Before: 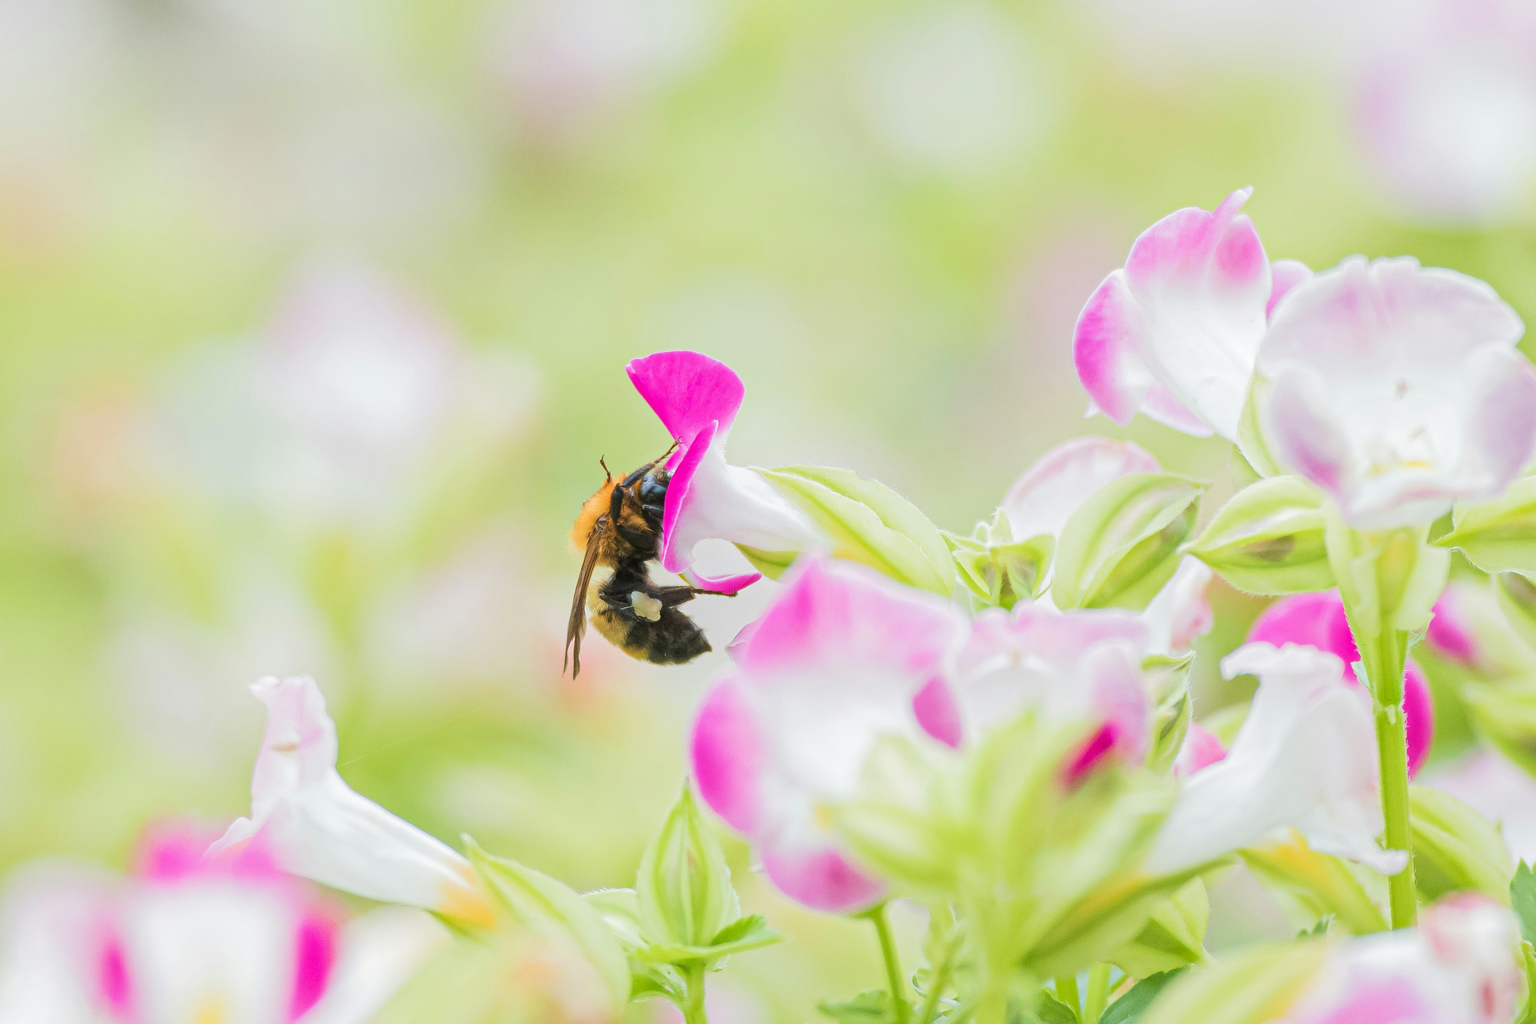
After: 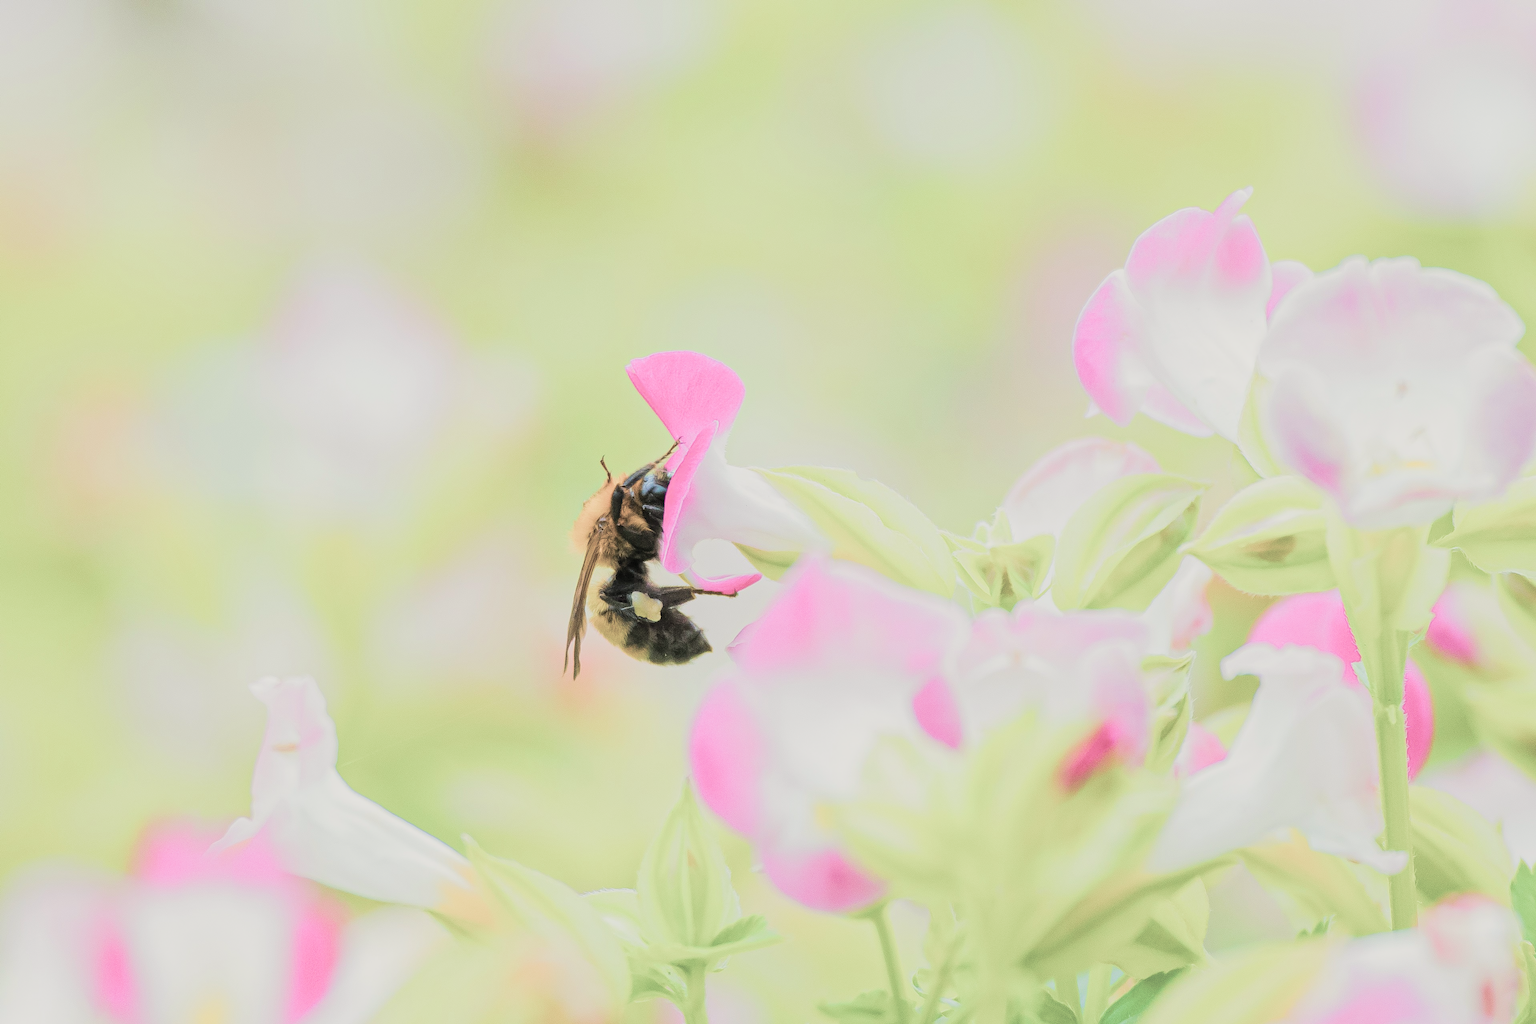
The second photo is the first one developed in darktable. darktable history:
color correction: highlights b* 3.01
filmic rgb: black relative exposure -8.35 EV, white relative exposure 4.67 EV, hardness 3.81, color science v4 (2020)
exposure: black level correction -0.002, exposure 0.539 EV, compensate highlight preservation false
color balance rgb: power › chroma 0.516%, power › hue 260.99°, linear chroma grading › shadows 17.78%, linear chroma grading › highlights 60.064%, linear chroma grading › global chroma 49.386%, perceptual saturation grading › global saturation -28.202%, perceptual saturation grading › highlights -20.424%, perceptual saturation grading › mid-tones -23.589%, perceptual saturation grading › shadows -24.728%
